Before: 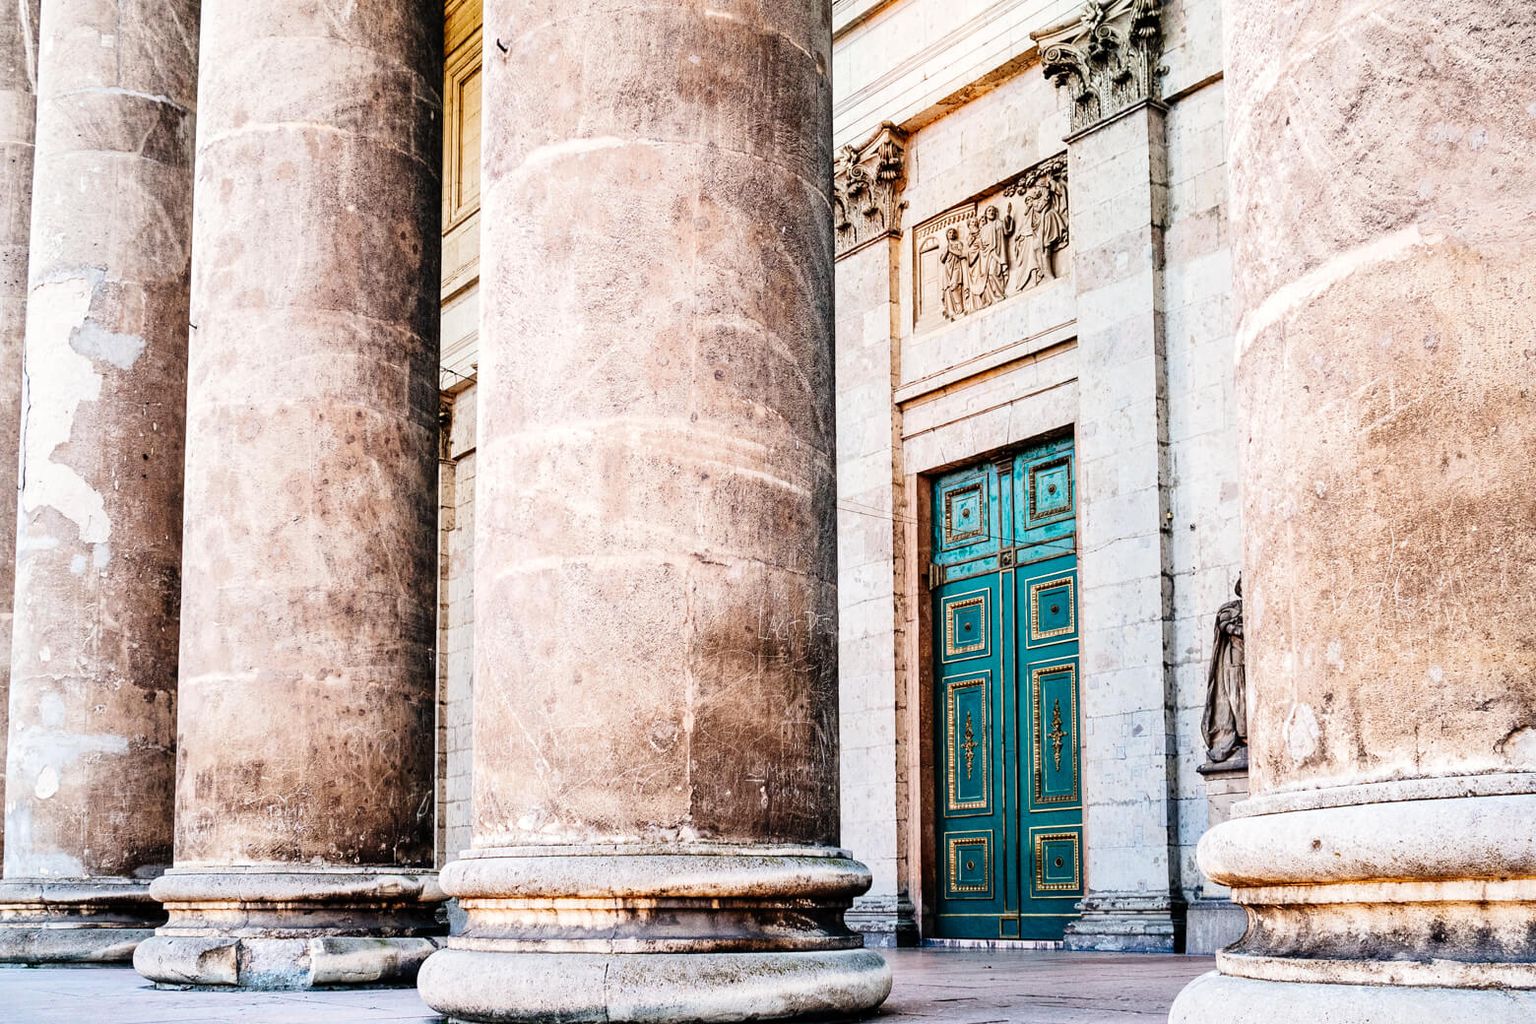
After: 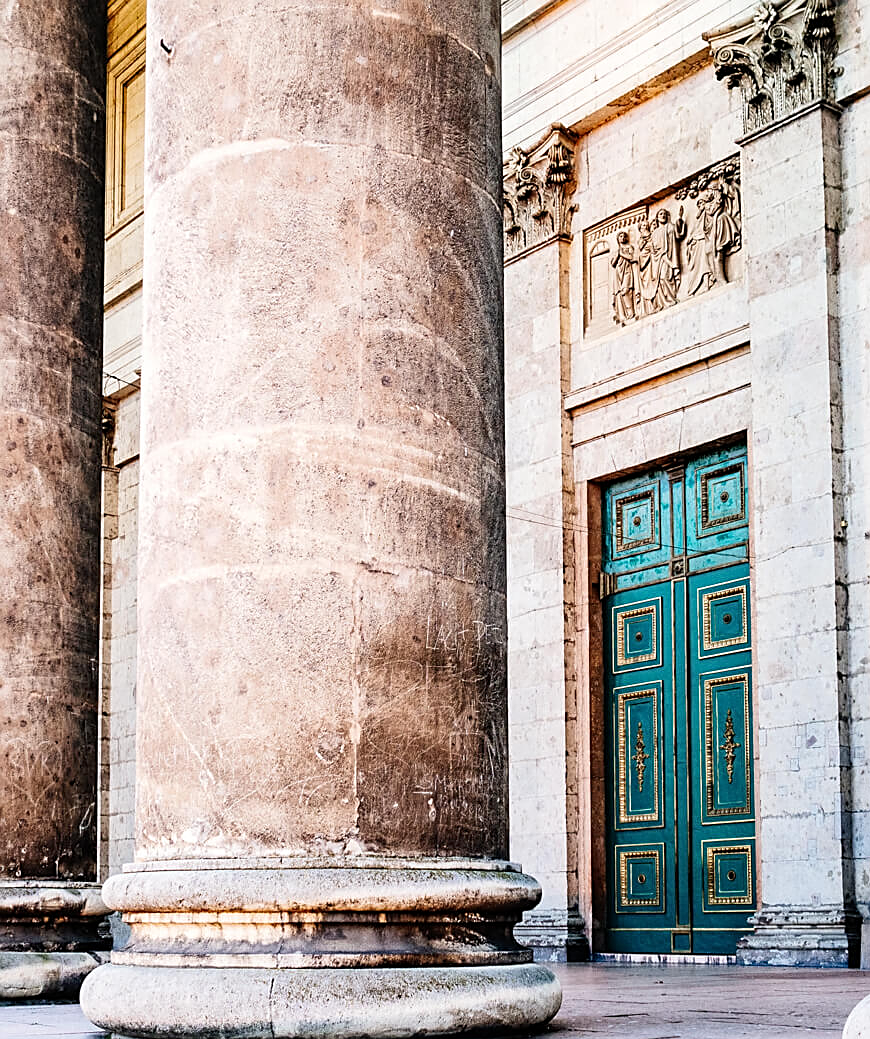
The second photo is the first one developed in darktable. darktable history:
sharpen: on, module defaults
crop: left 22.075%, right 22.099%, bottom 0.015%
